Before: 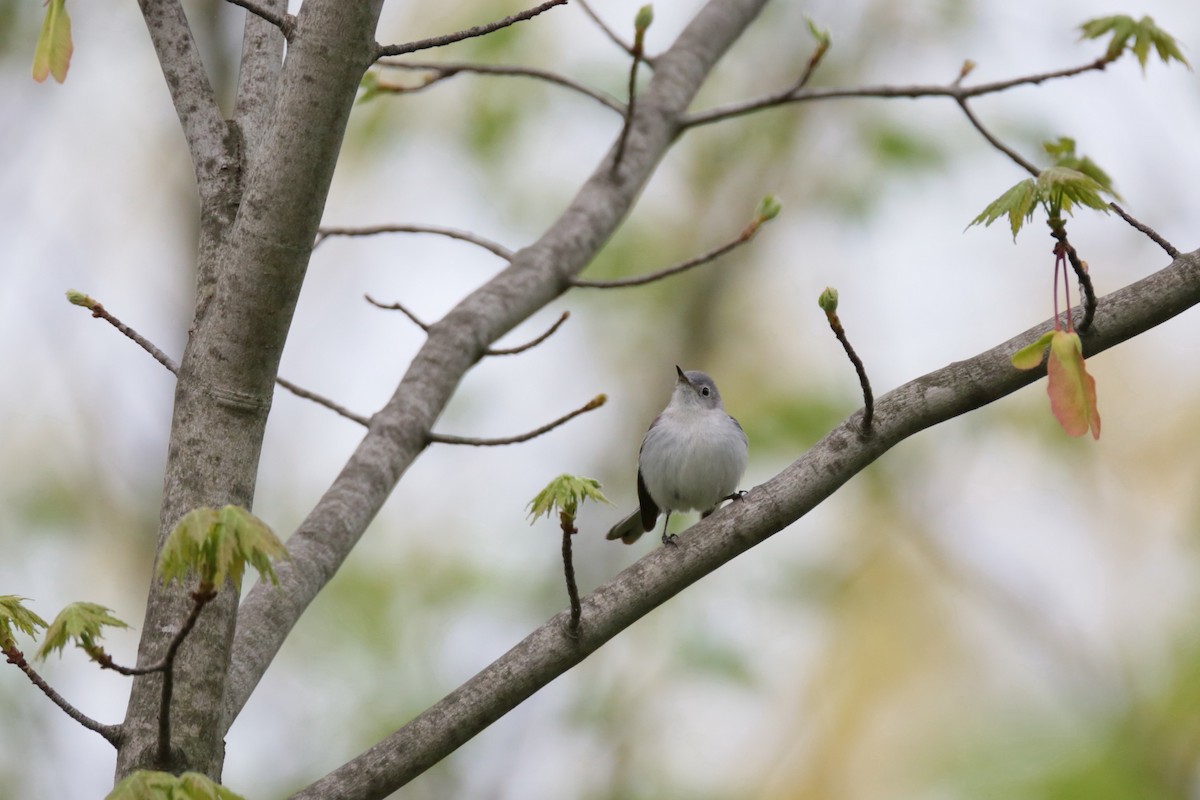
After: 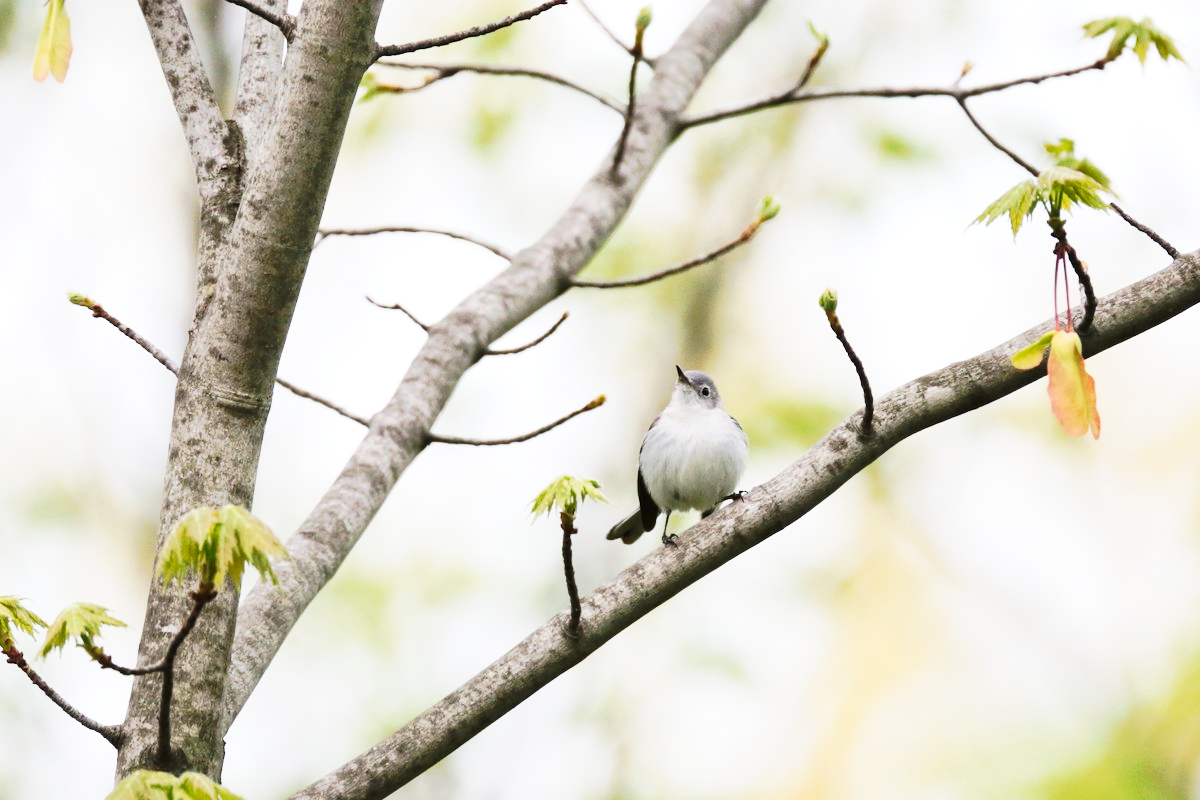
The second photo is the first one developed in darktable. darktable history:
tone equalizer: -8 EV -0.417 EV, -7 EV -0.389 EV, -6 EV -0.333 EV, -5 EV -0.222 EV, -3 EV 0.222 EV, -2 EV 0.333 EV, -1 EV 0.389 EV, +0 EV 0.417 EV, edges refinement/feathering 500, mask exposure compensation -1.57 EV, preserve details no
tone curve: curves: ch0 [(0, 0) (0.003, 0.003) (0.011, 0.013) (0.025, 0.029) (0.044, 0.052) (0.069, 0.081) (0.1, 0.116) (0.136, 0.158) (0.177, 0.207) (0.224, 0.268) (0.277, 0.373) (0.335, 0.465) (0.399, 0.565) (0.468, 0.674) (0.543, 0.79) (0.623, 0.853) (0.709, 0.918) (0.801, 0.956) (0.898, 0.977) (1, 1)], preserve colors none
